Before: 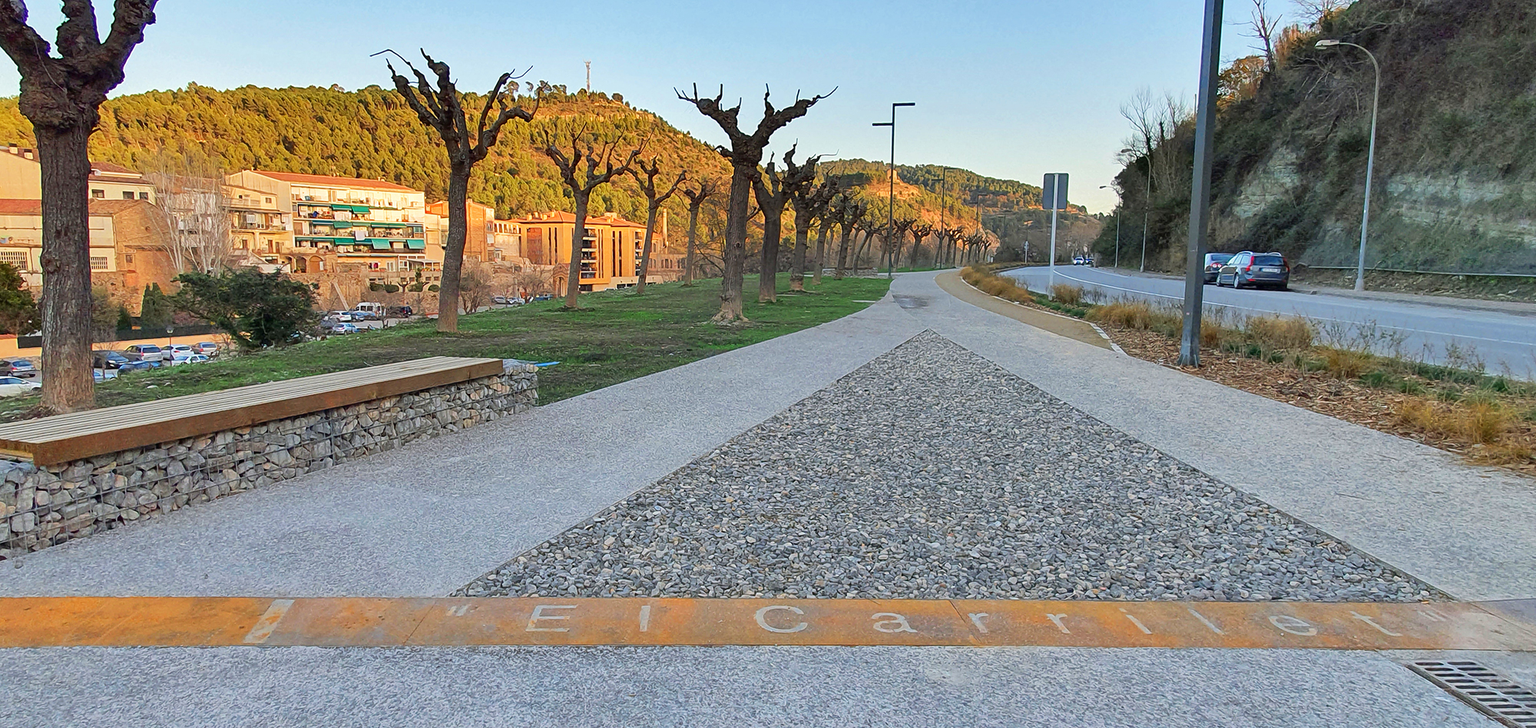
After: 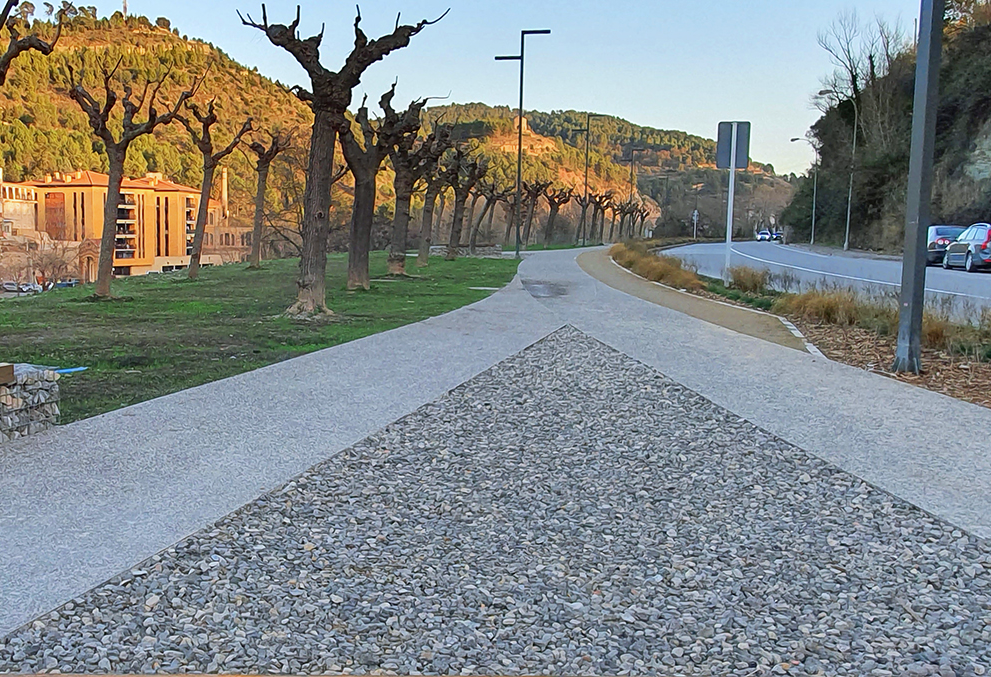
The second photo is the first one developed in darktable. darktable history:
contrast brightness saturation: saturation -0.05
crop: left 32.075%, top 10.976%, right 18.355%, bottom 17.596%
white balance: red 0.974, blue 1.044
